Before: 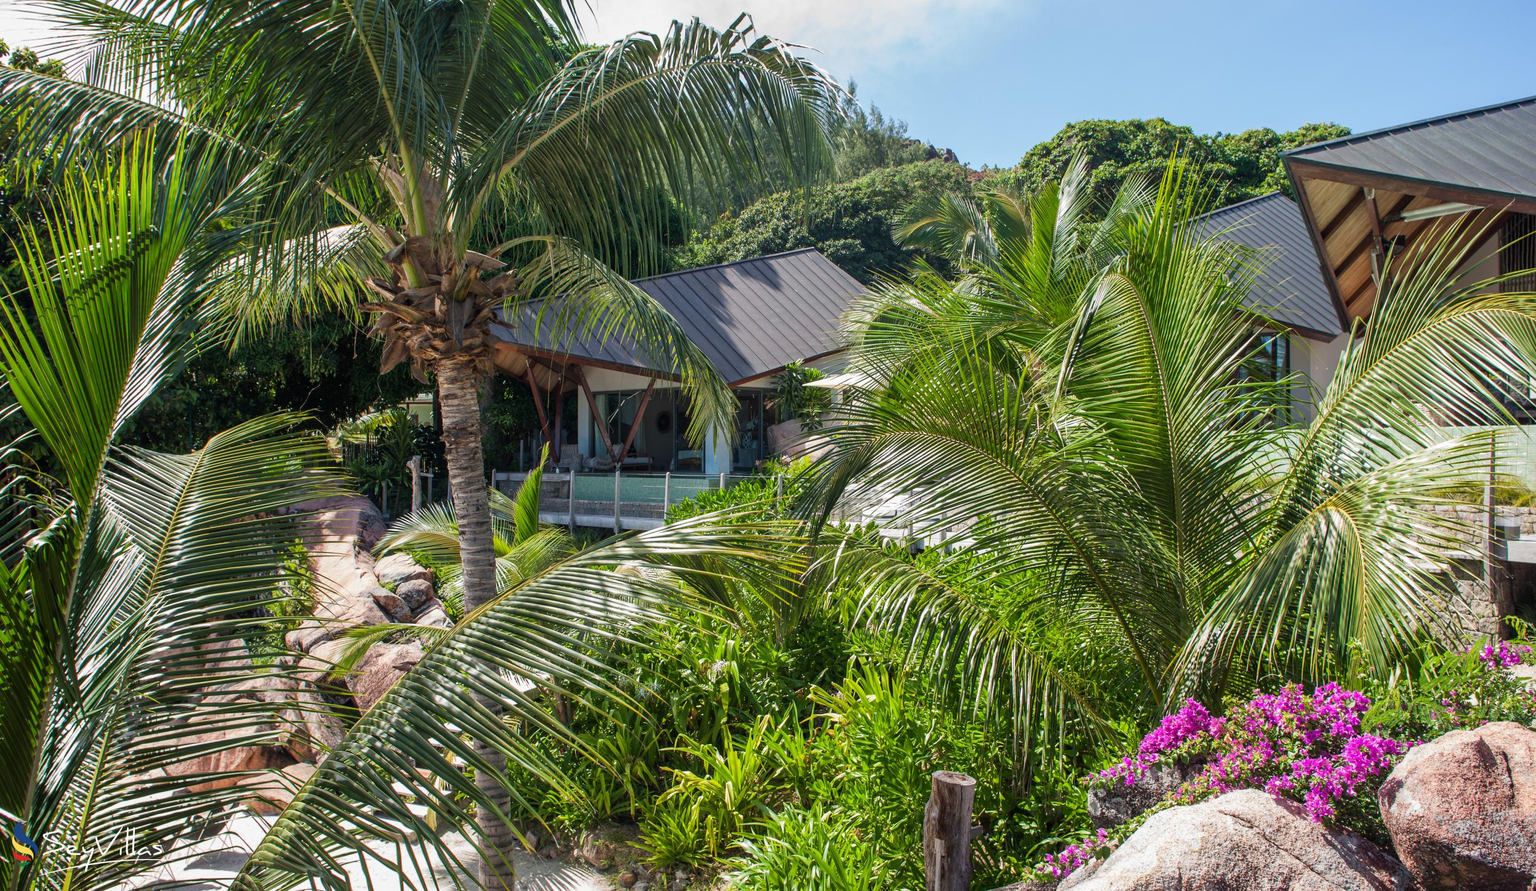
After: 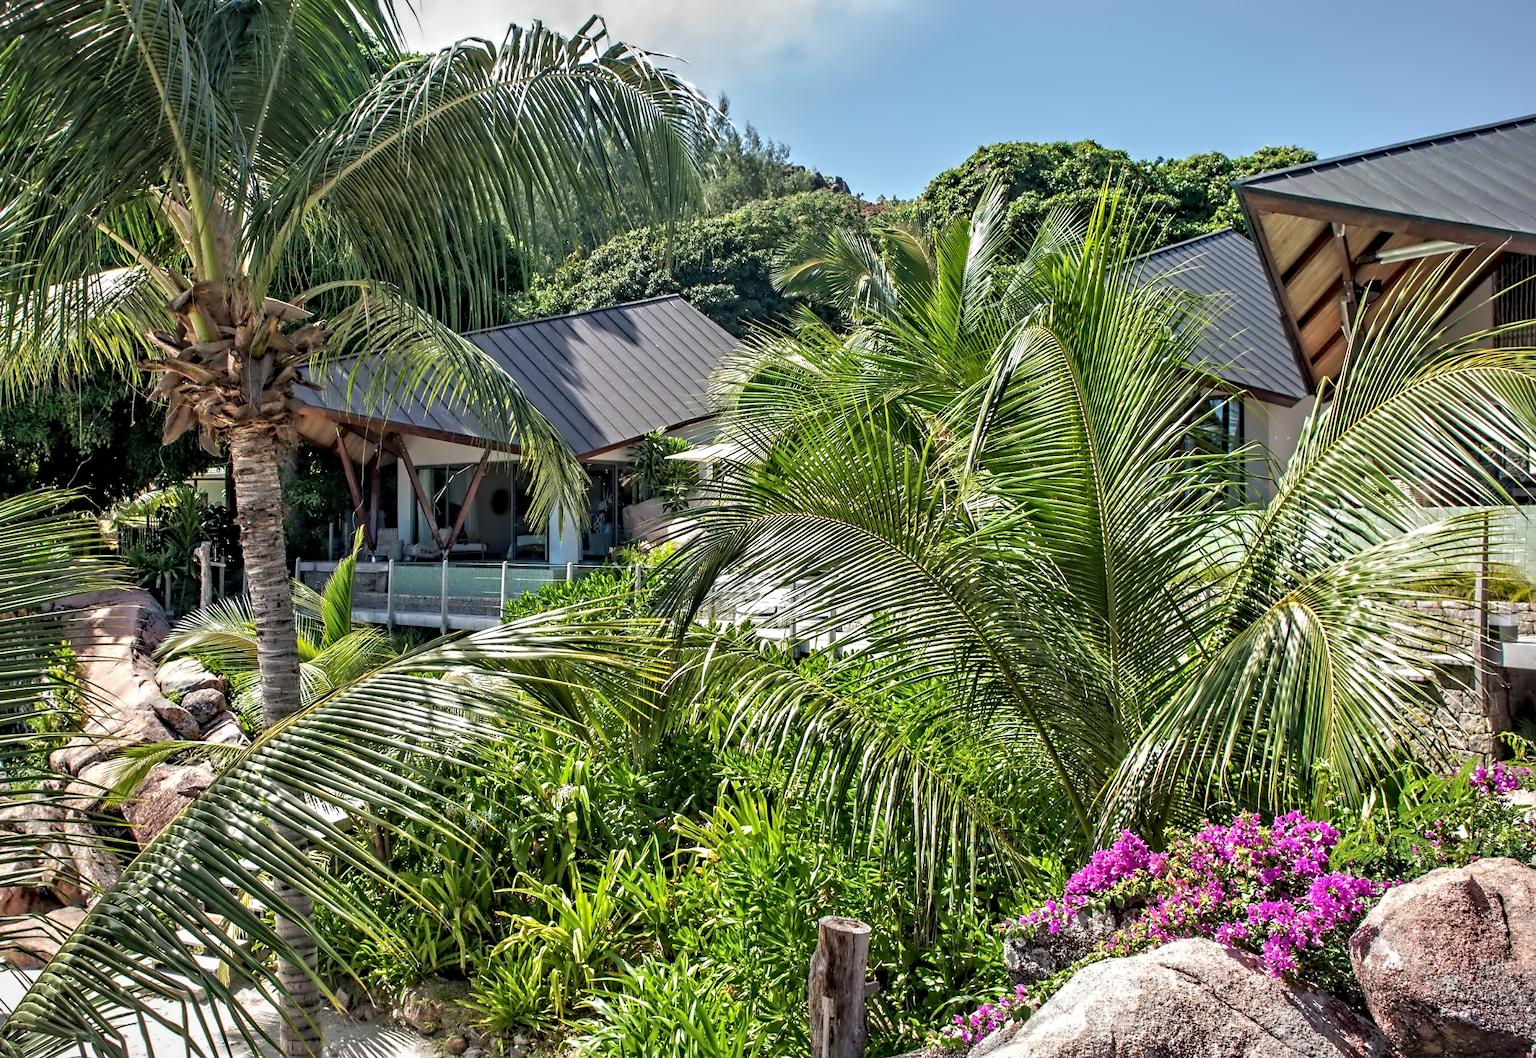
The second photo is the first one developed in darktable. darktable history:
crop: left 15.888%
contrast equalizer: octaves 7, y [[0.5, 0.542, 0.583, 0.625, 0.667, 0.708], [0.5 ×6], [0.5 ×6], [0, 0.033, 0.067, 0.1, 0.133, 0.167], [0, 0.05, 0.1, 0.15, 0.2, 0.25]]
shadows and highlights: highlights color adjustment 52.57%
vignetting: fall-off start 100.46%, brightness -0.178, saturation -0.303, width/height ratio 1.319
